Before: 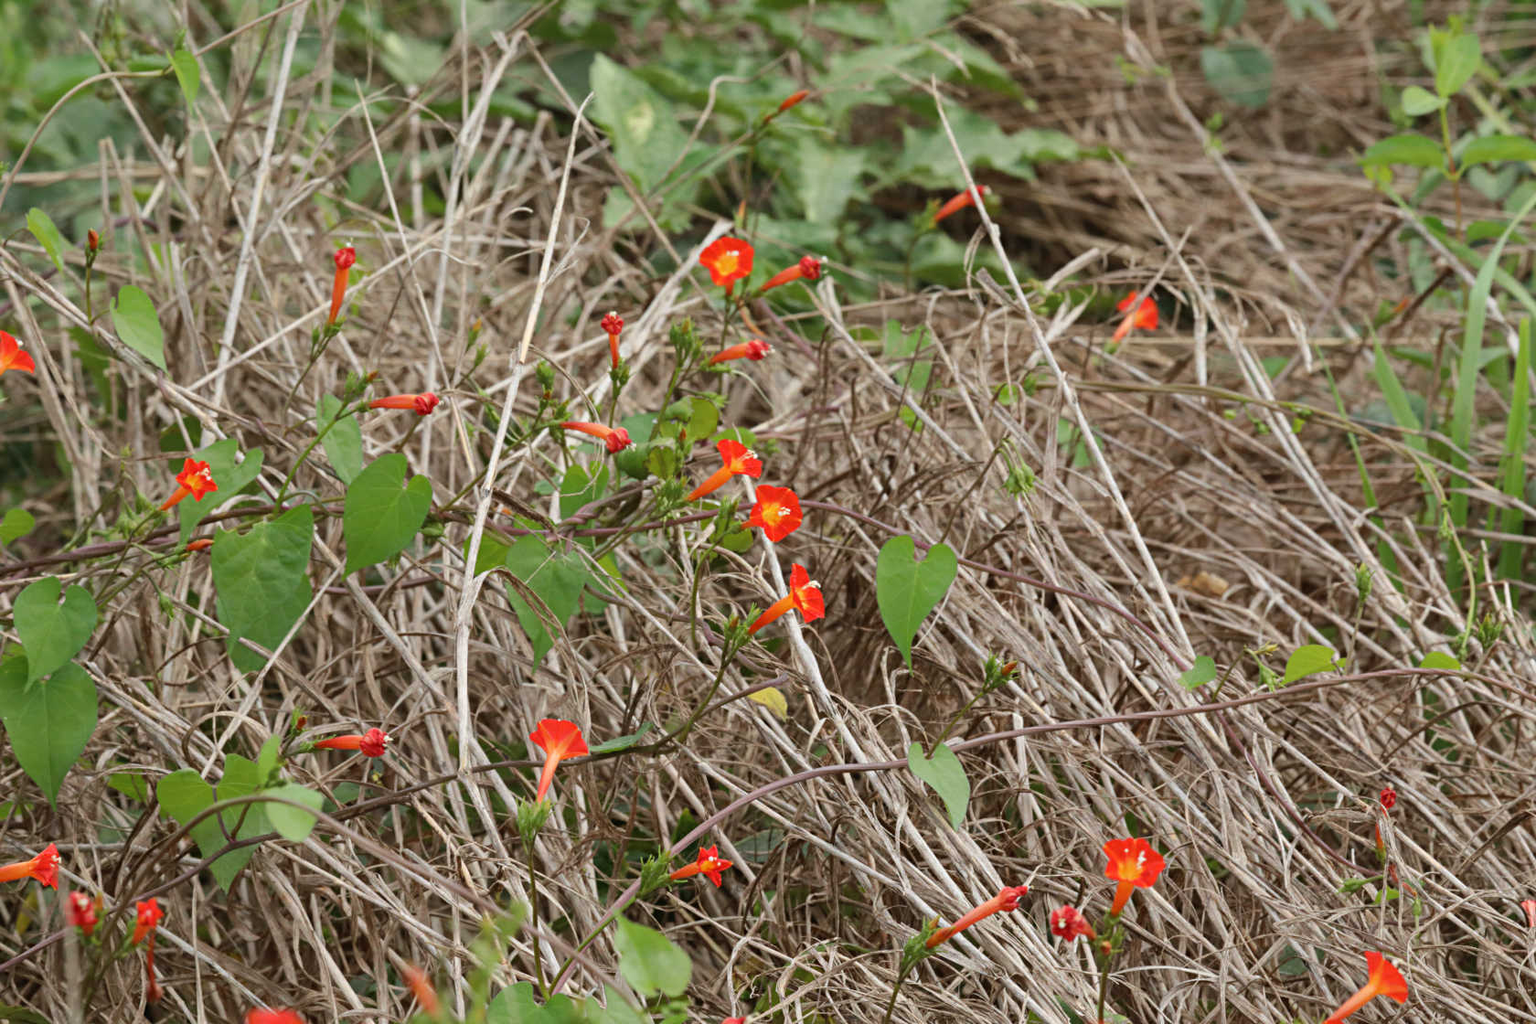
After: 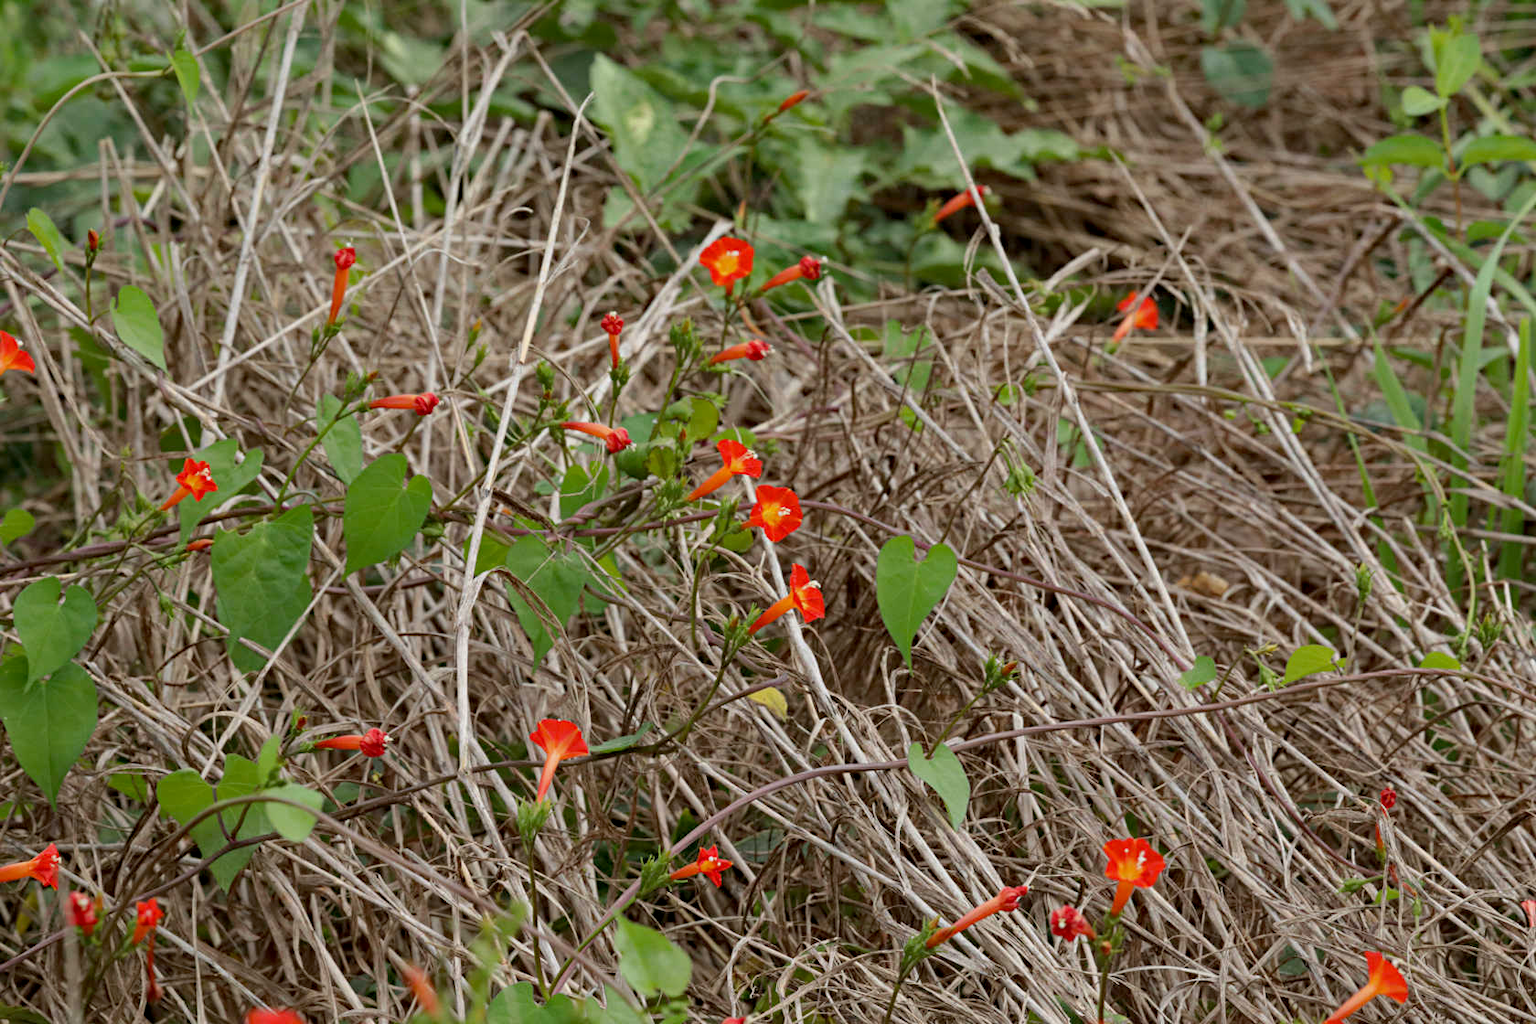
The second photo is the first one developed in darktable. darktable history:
haze removal: compatibility mode true, adaptive false
exposure: black level correction 0.006, exposure -0.221 EV, compensate highlight preservation false
